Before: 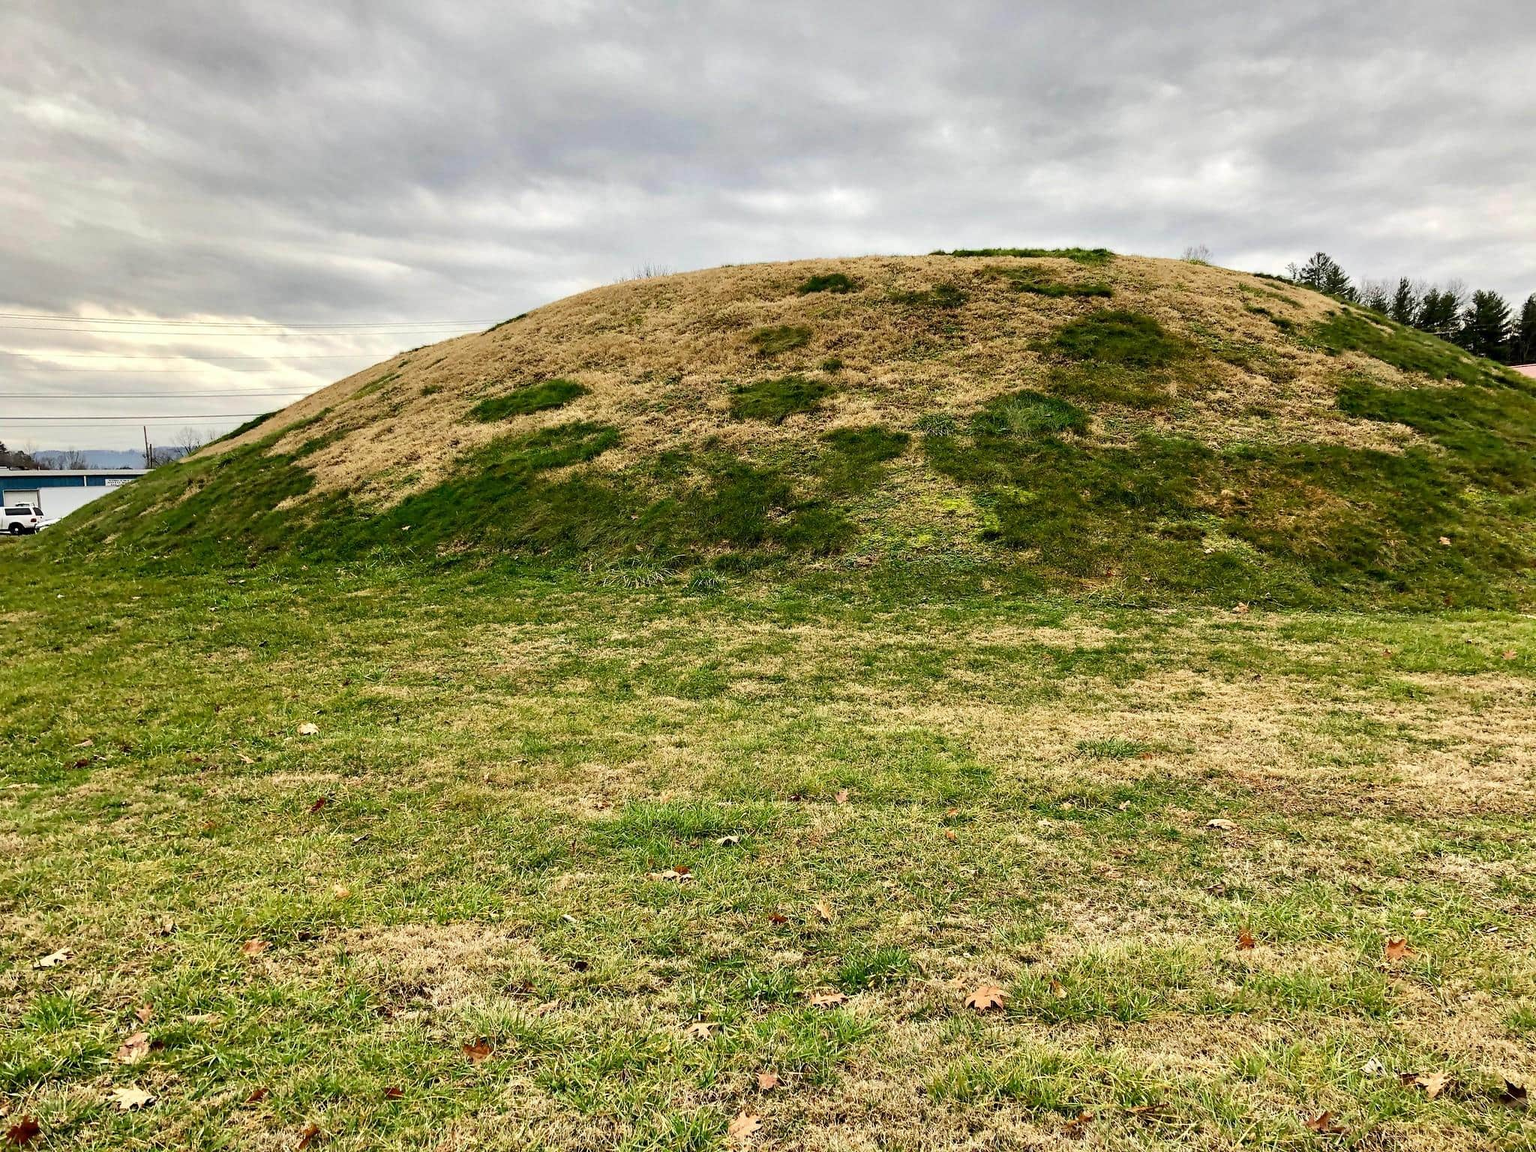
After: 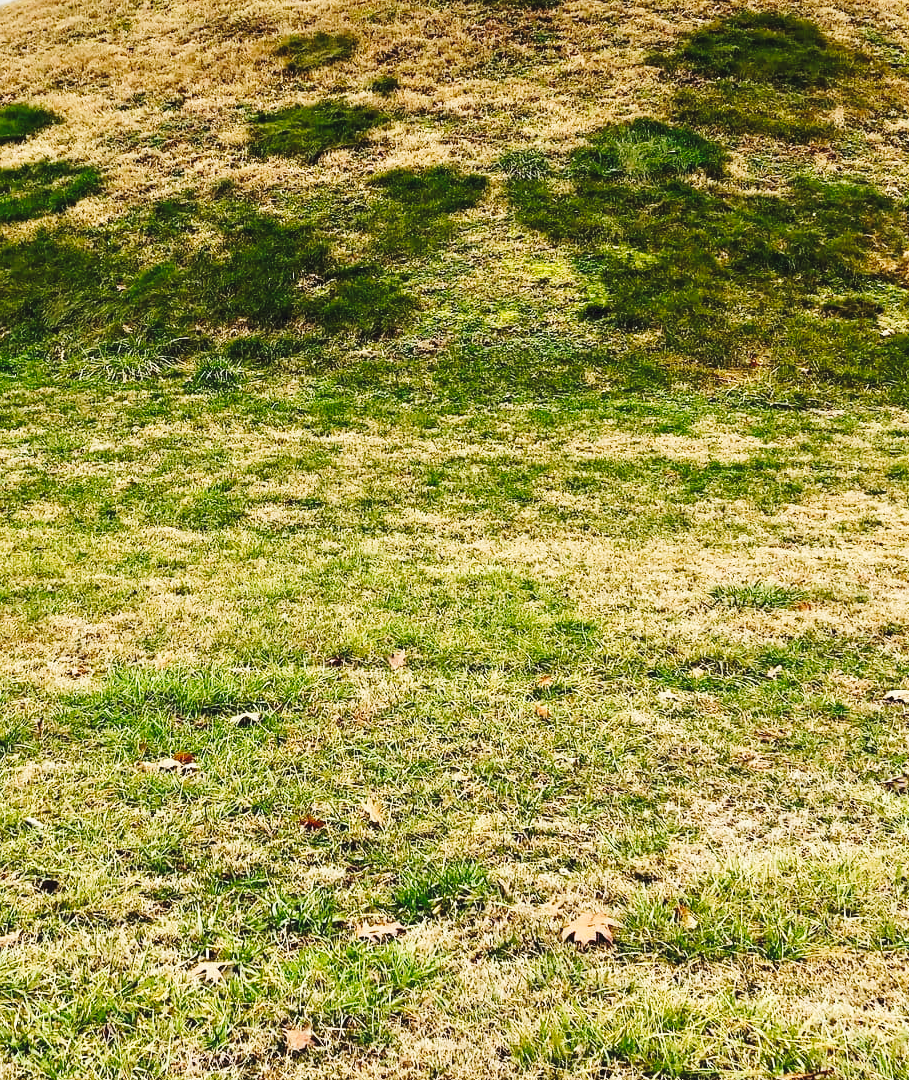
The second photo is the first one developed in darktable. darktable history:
crop: left 35.432%, top 26.233%, right 20.145%, bottom 3.432%
tone curve: curves: ch0 [(0, 0) (0.003, 0.046) (0.011, 0.052) (0.025, 0.059) (0.044, 0.069) (0.069, 0.084) (0.1, 0.107) (0.136, 0.133) (0.177, 0.171) (0.224, 0.216) (0.277, 0.293) (0.335, 0.371) (0.399, 0.481) (0.468, 0.577) (0.543, 0.662) (0.623, 0.749) (0.709, 0.831) (0.801, 0.891) (0.898, 0.942) (1, 1)], preserve colors none
